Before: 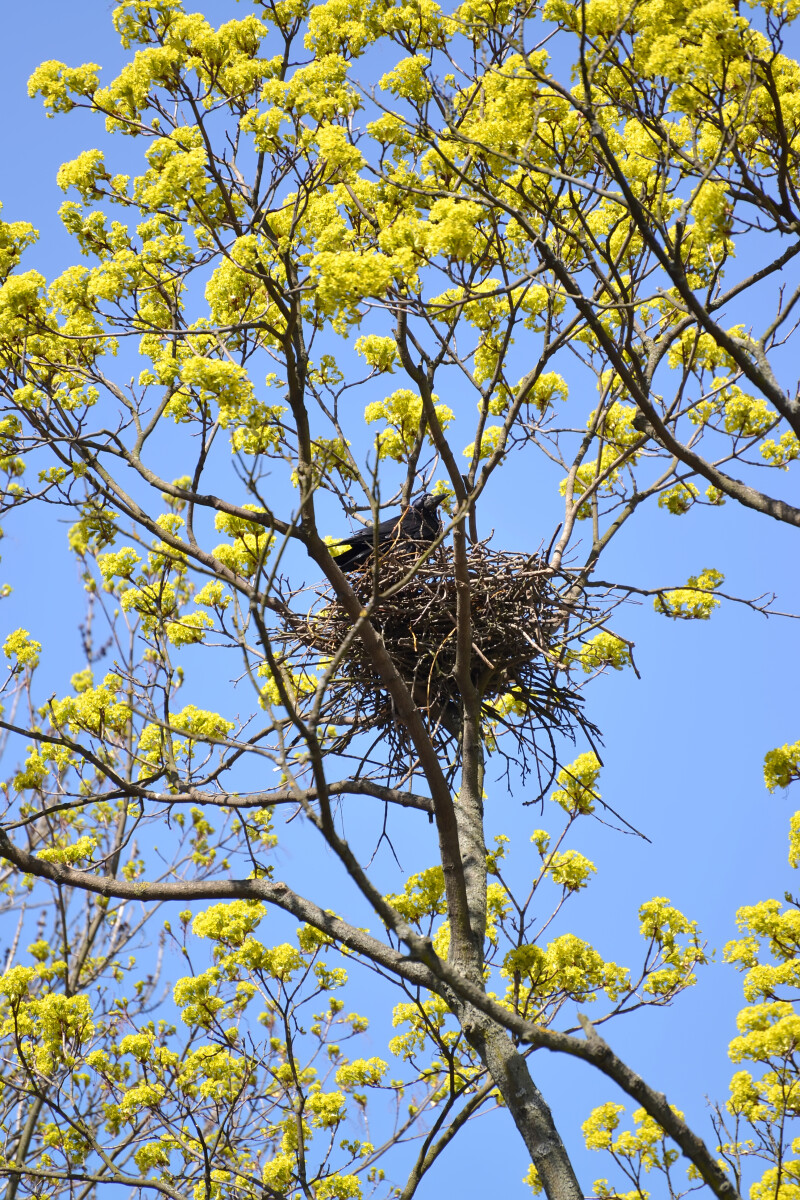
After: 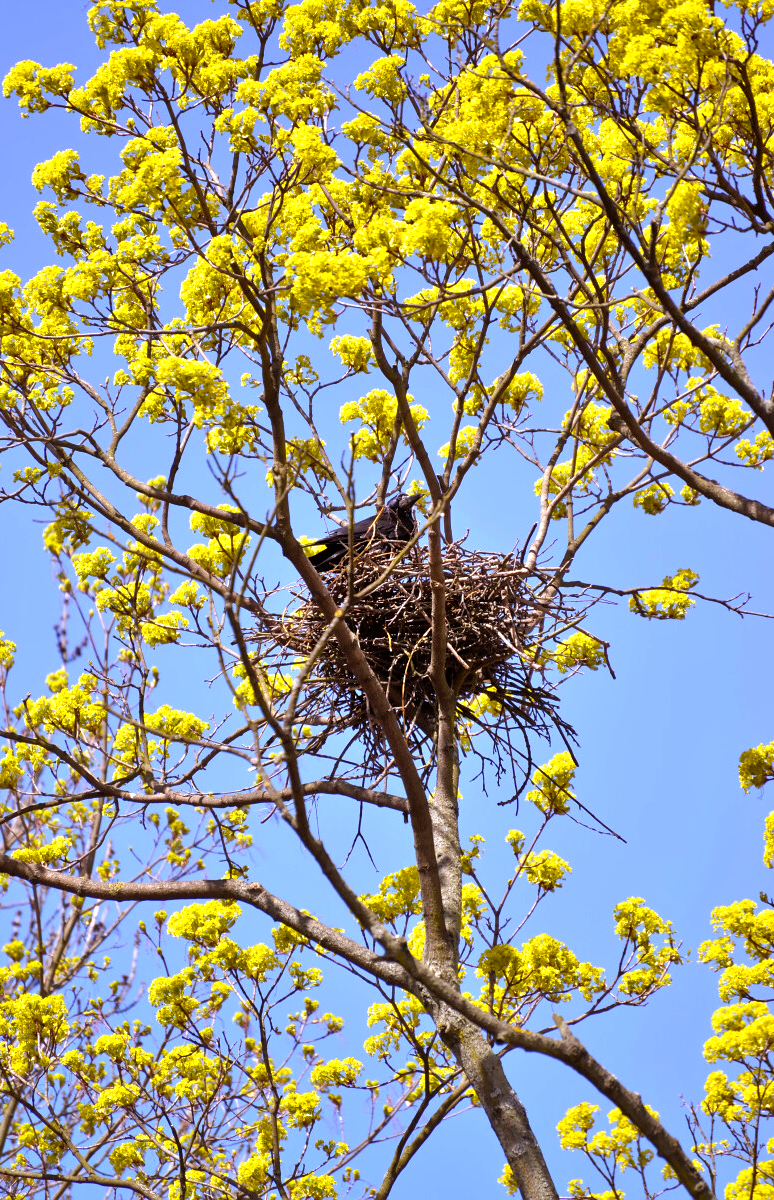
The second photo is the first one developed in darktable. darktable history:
tone equalizer: -7 EV 0.15 EV, -6 EV 0.6 EV, -5 EV 1.15 EV, -4 EV 1.33 EV, -3 EV 1.15 EV, -2 EV 0.6 EV, -1 EV 0.15 EV, mask exposure compensation -0.5 EV
rgb levels: mode RGB, independent channels, levels [[0, 0.5, 1], [0, 0.521, 1], [0, 0.536, 1]]
color balance rgb: shadows lift › luminance -10%, power › luminance -9%, linear chroma grading › global chroma 10%, global vibrance 10%, contrast 15%, saturation formula JzAzBz (2021)
crop and rotate: left 3.238%
white balance: red 1.004, blue 1.096
